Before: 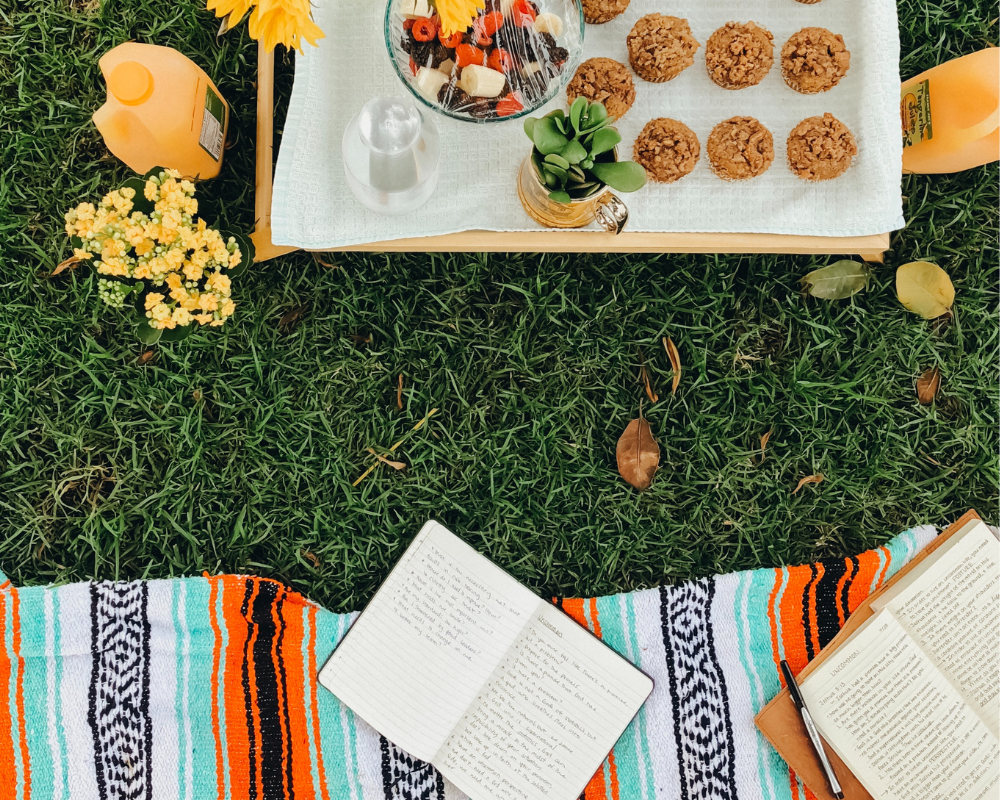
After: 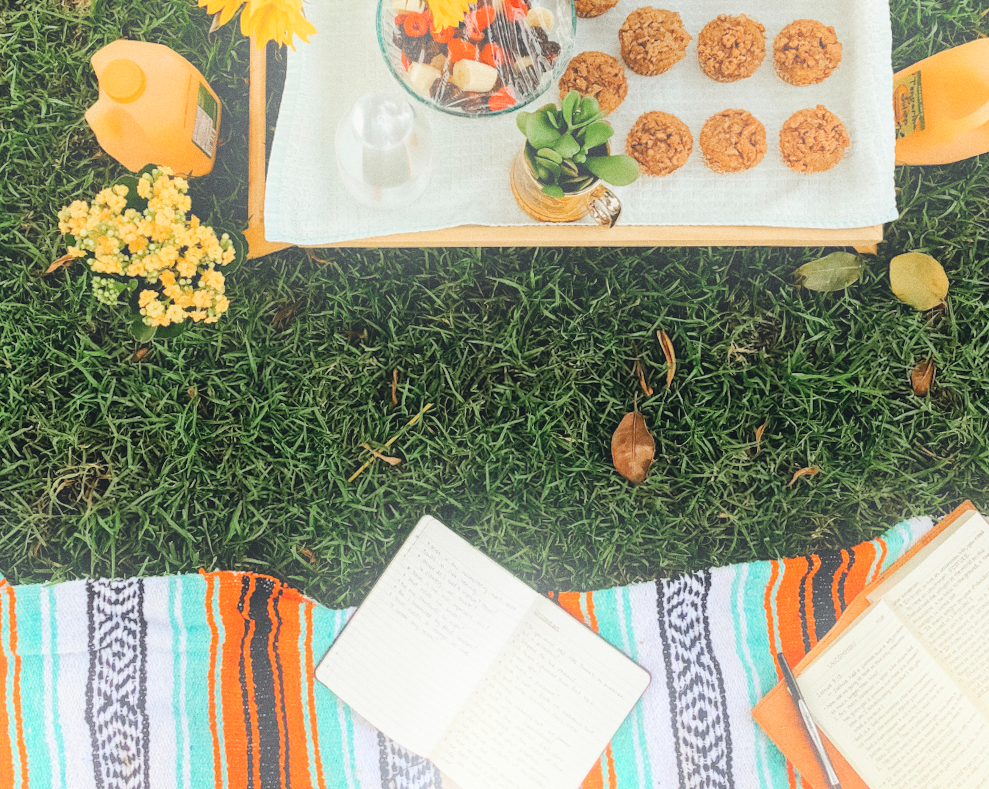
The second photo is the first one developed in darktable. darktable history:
grain: coarseness 0.09 ISO
shadows and highlights: shadows color adjustment 97.66%, soften with gaussian
white balance: emerald 1
bloom: on, module defaults
rotate and perspective: rotation -0.45°, automatic cropping original format, crop left 0.008, crop right 0.992, crop top 0.012, crop bottom 0.988
